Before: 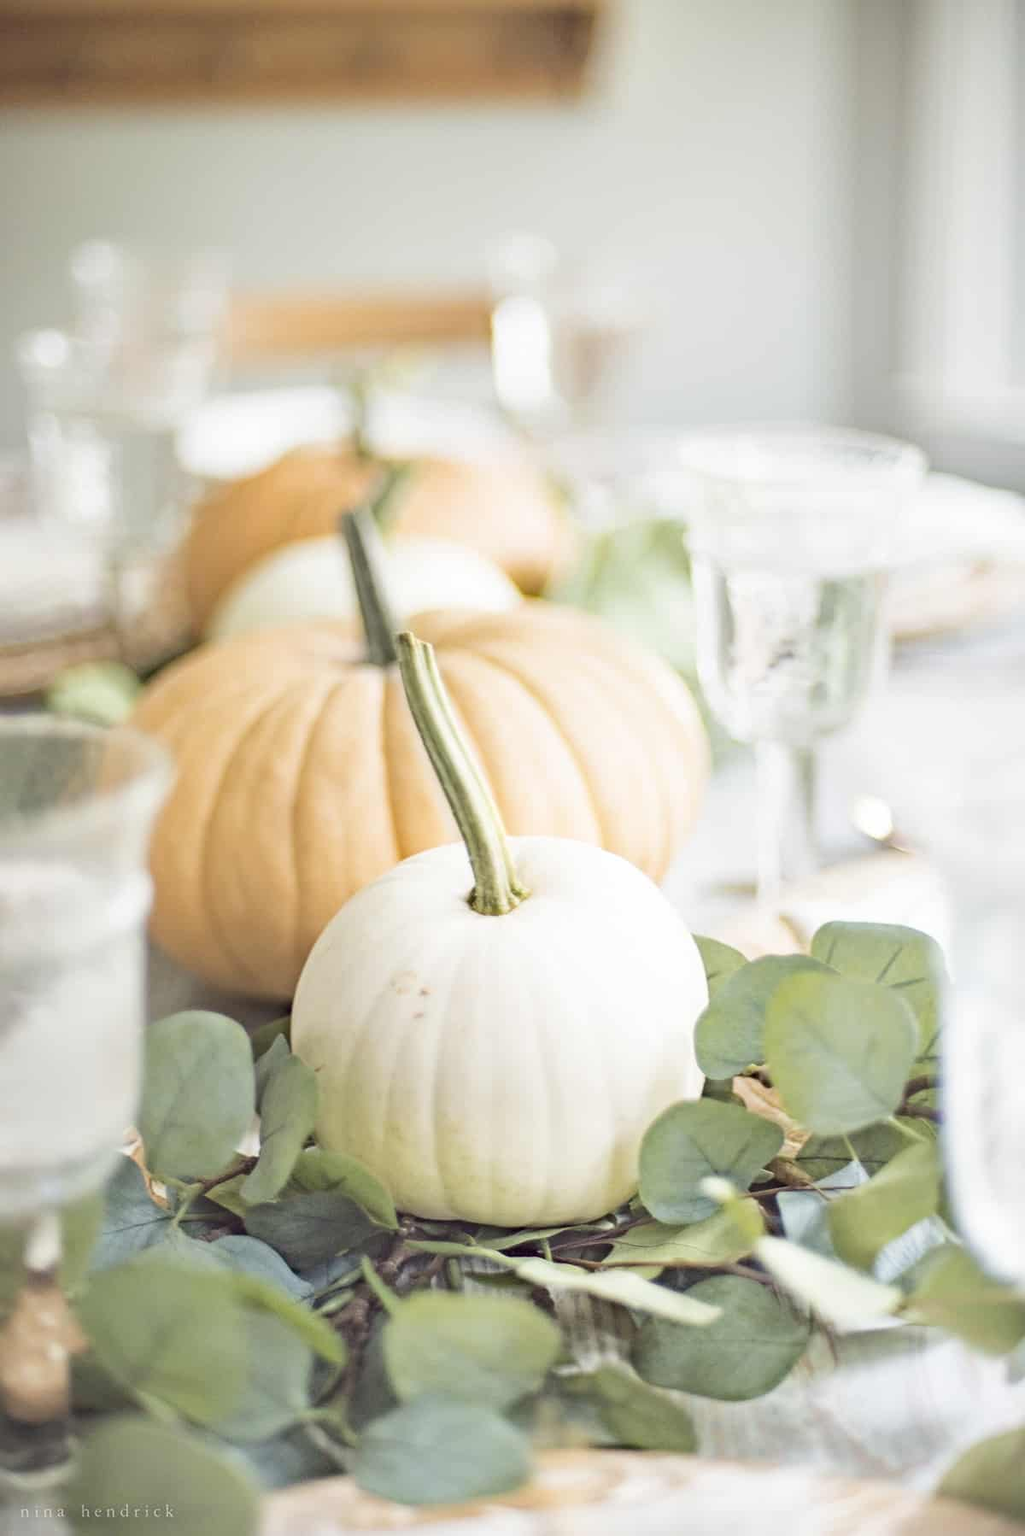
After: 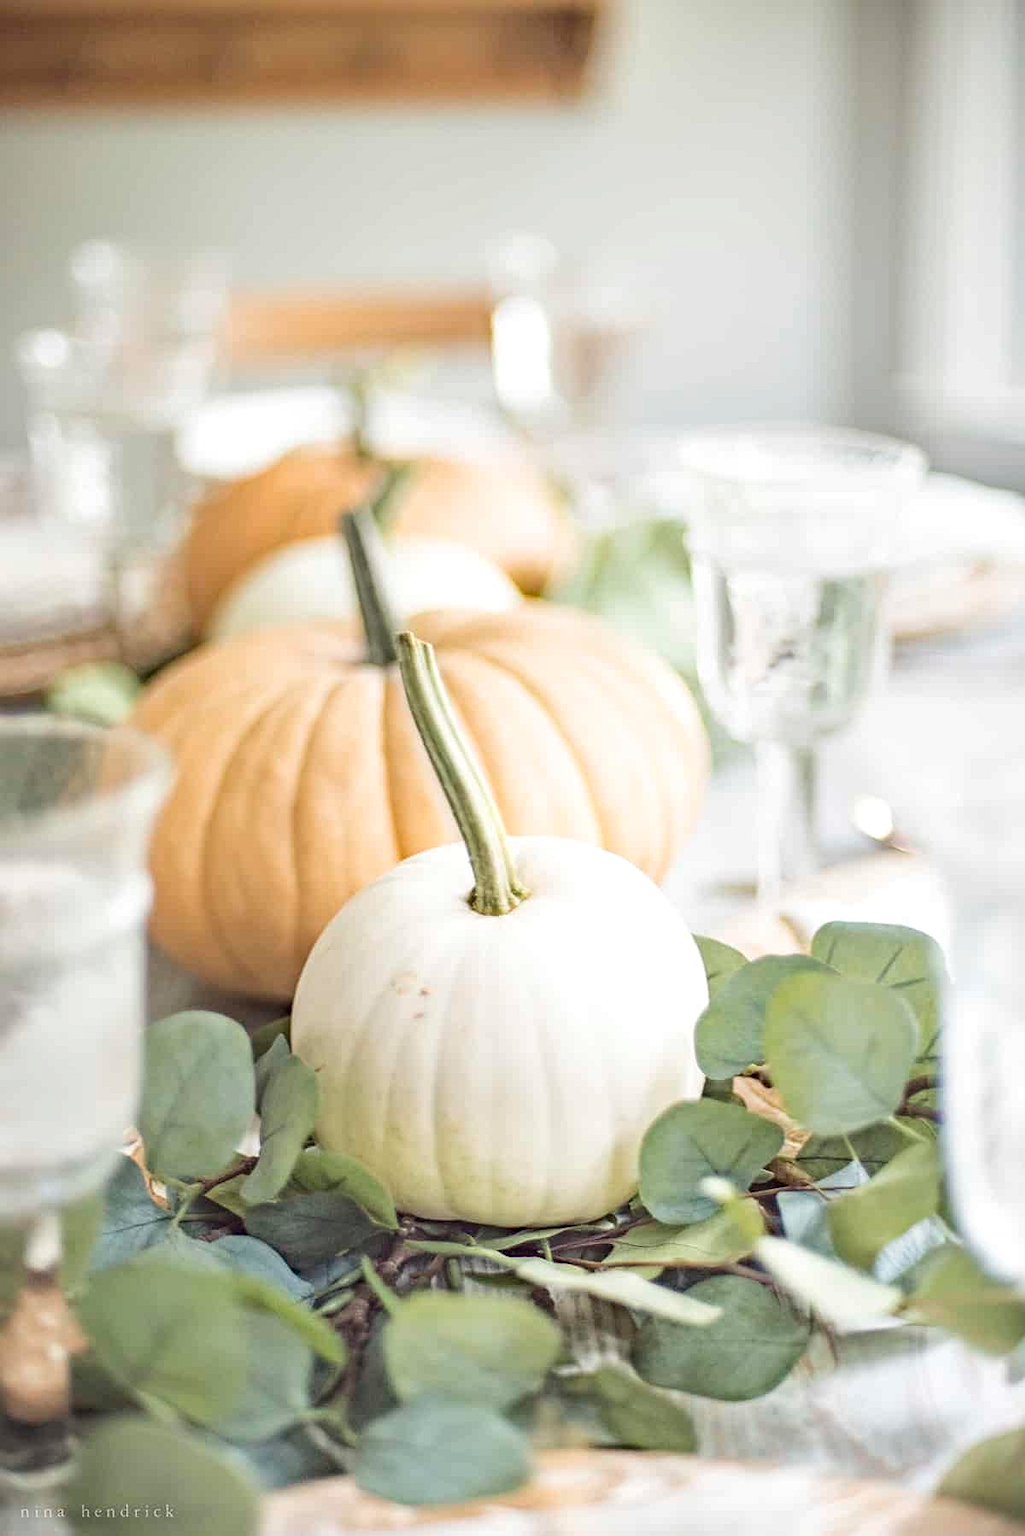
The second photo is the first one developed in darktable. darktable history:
sharpen: radius 1.272, amount 0.305, threshold 0
local contrast: on, module defaults
